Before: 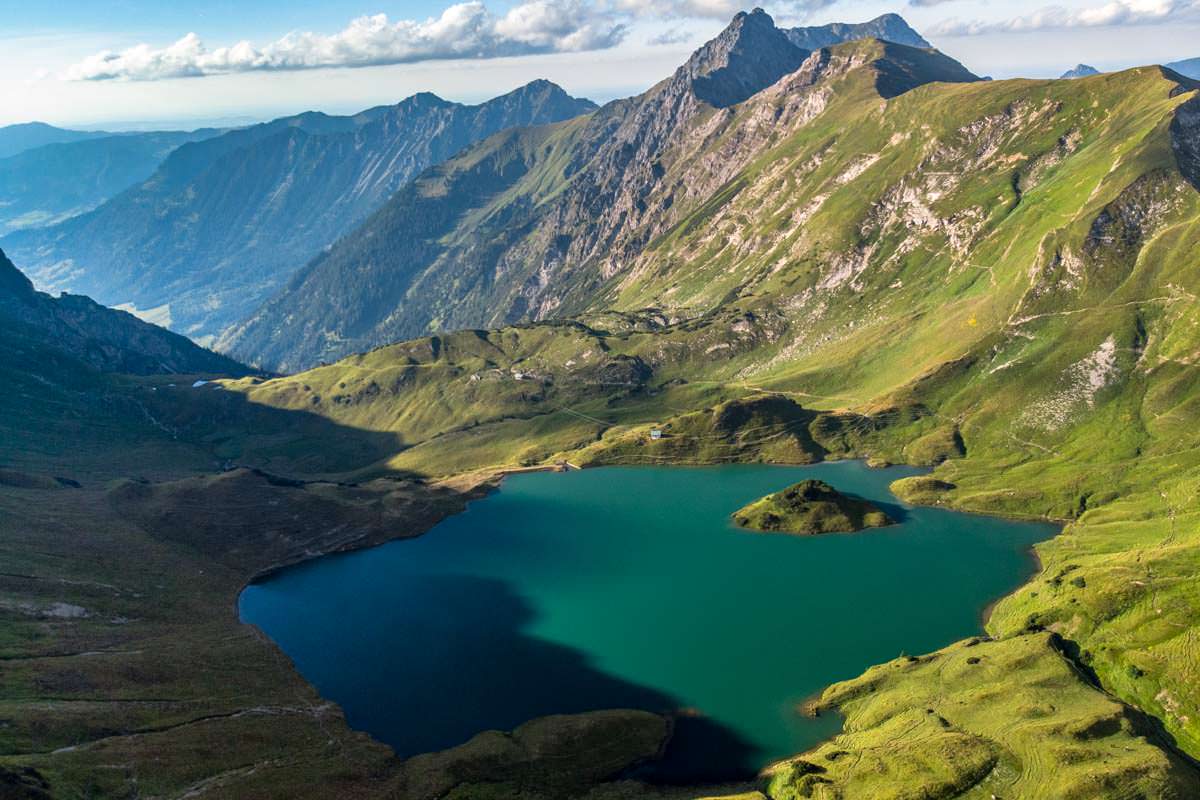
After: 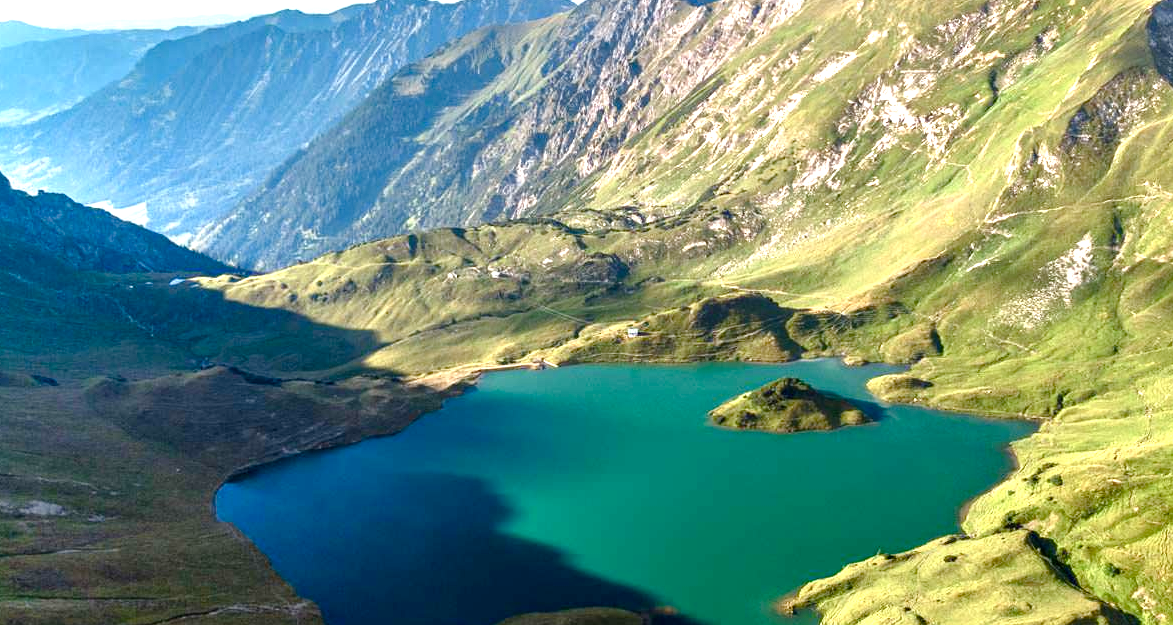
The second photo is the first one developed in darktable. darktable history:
color balance rgb: perceptual saturation grading › global saturation 25.764%, perceptual saturation grading › highlights -50.587%, perceptual saturation grading › shadows 30.188%, contrast 4.781%
exposure: black level correction 0, exposure 1 EV, compensate exposure bias true, compensate highlight preservation false
crop and rotate: left 1.955%, top 12.767%, right 0.248%, bottom 8.997%
